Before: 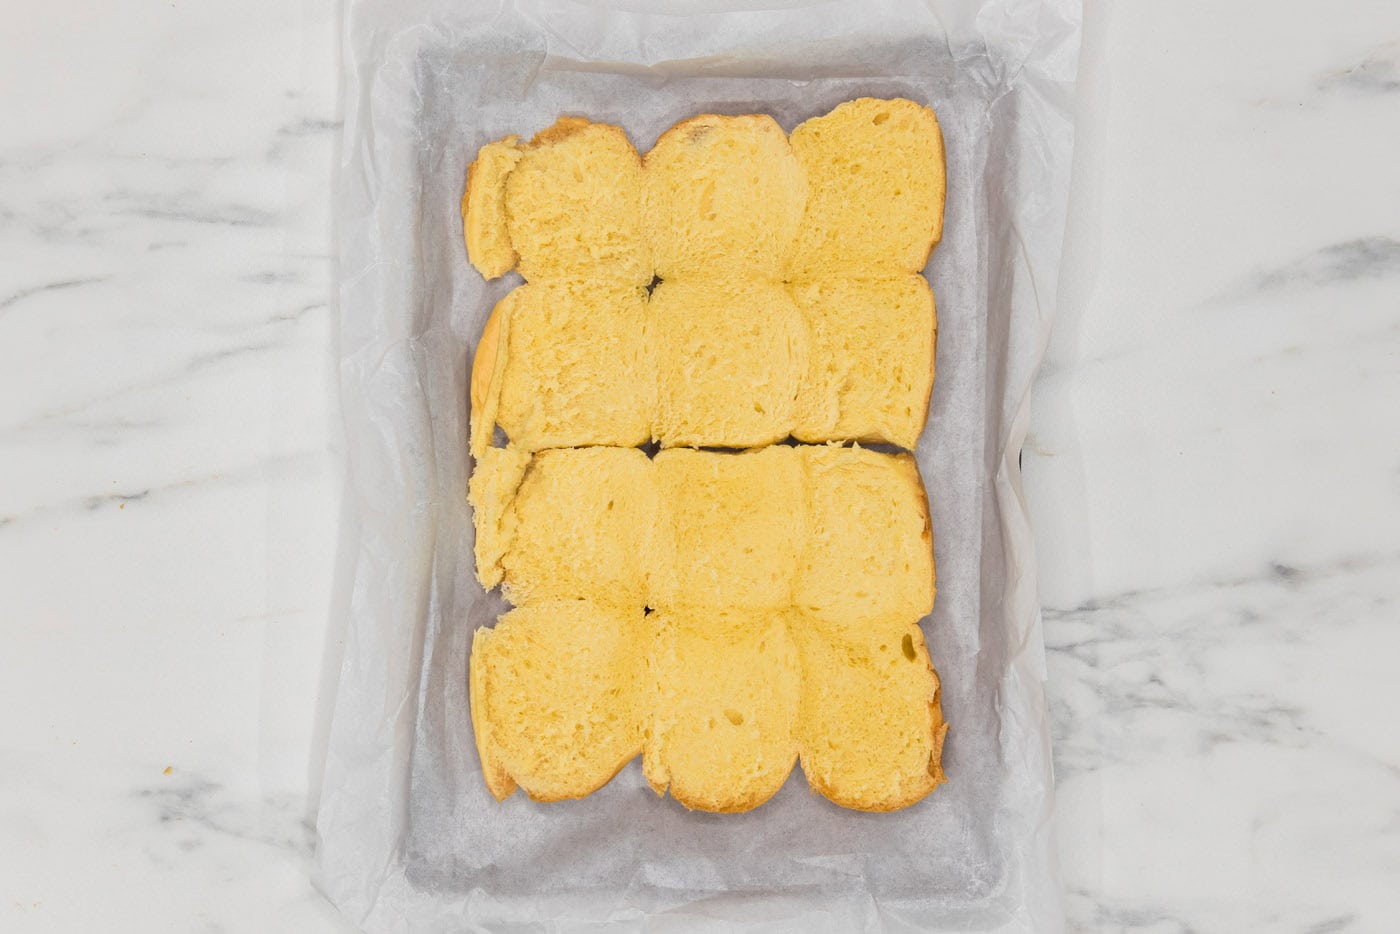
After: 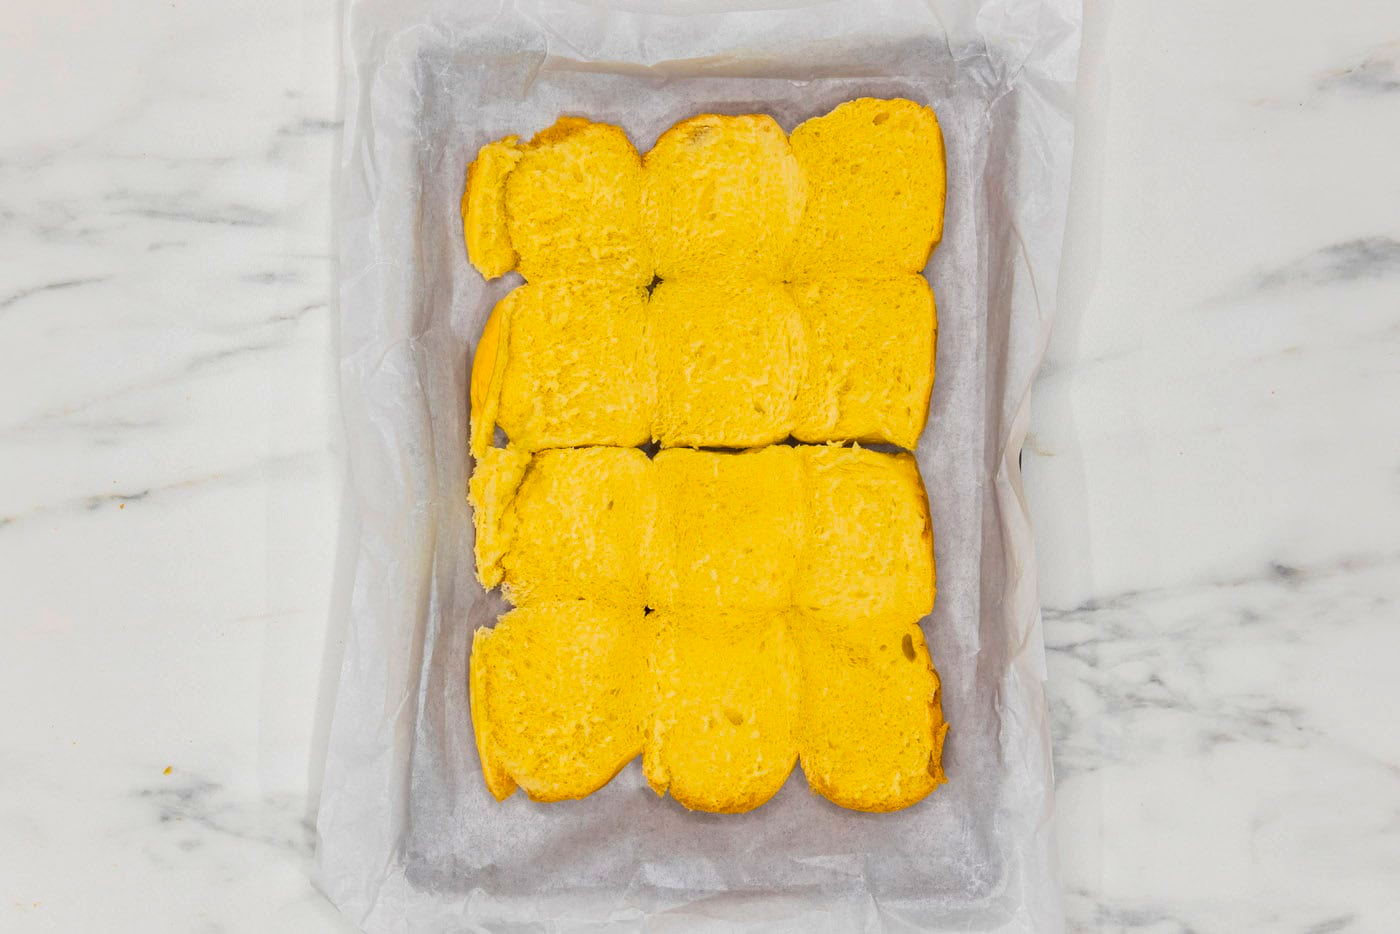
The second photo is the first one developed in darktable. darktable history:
local contrast: highlights 100%, shadows 100%, detail 120%, midtone range 0.2
color balance rgb: linear chroma grading › global chroma 15%, perceptual saturation grading › global saturation 30%
